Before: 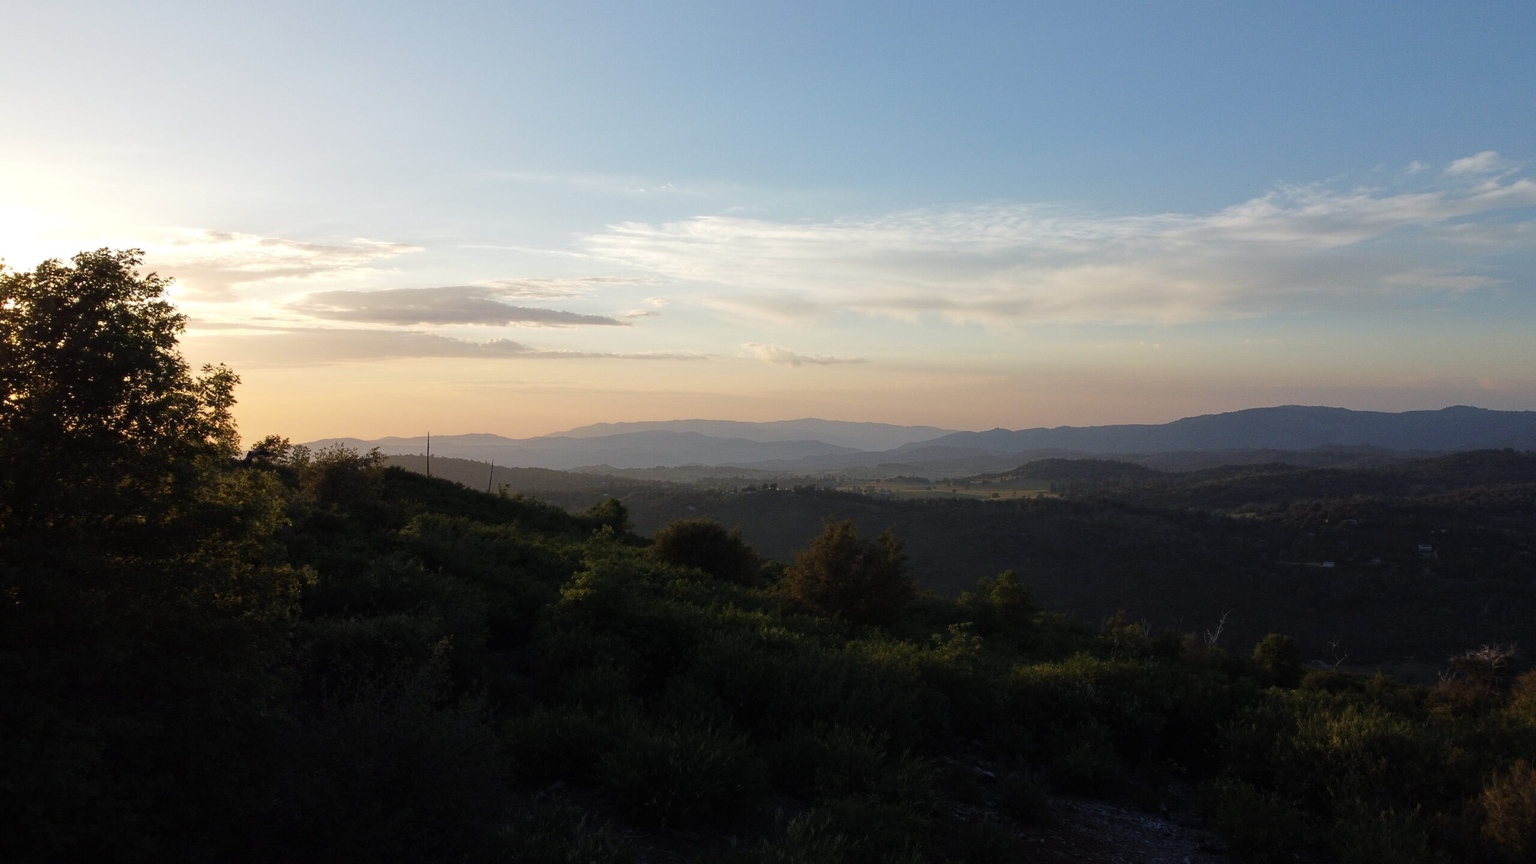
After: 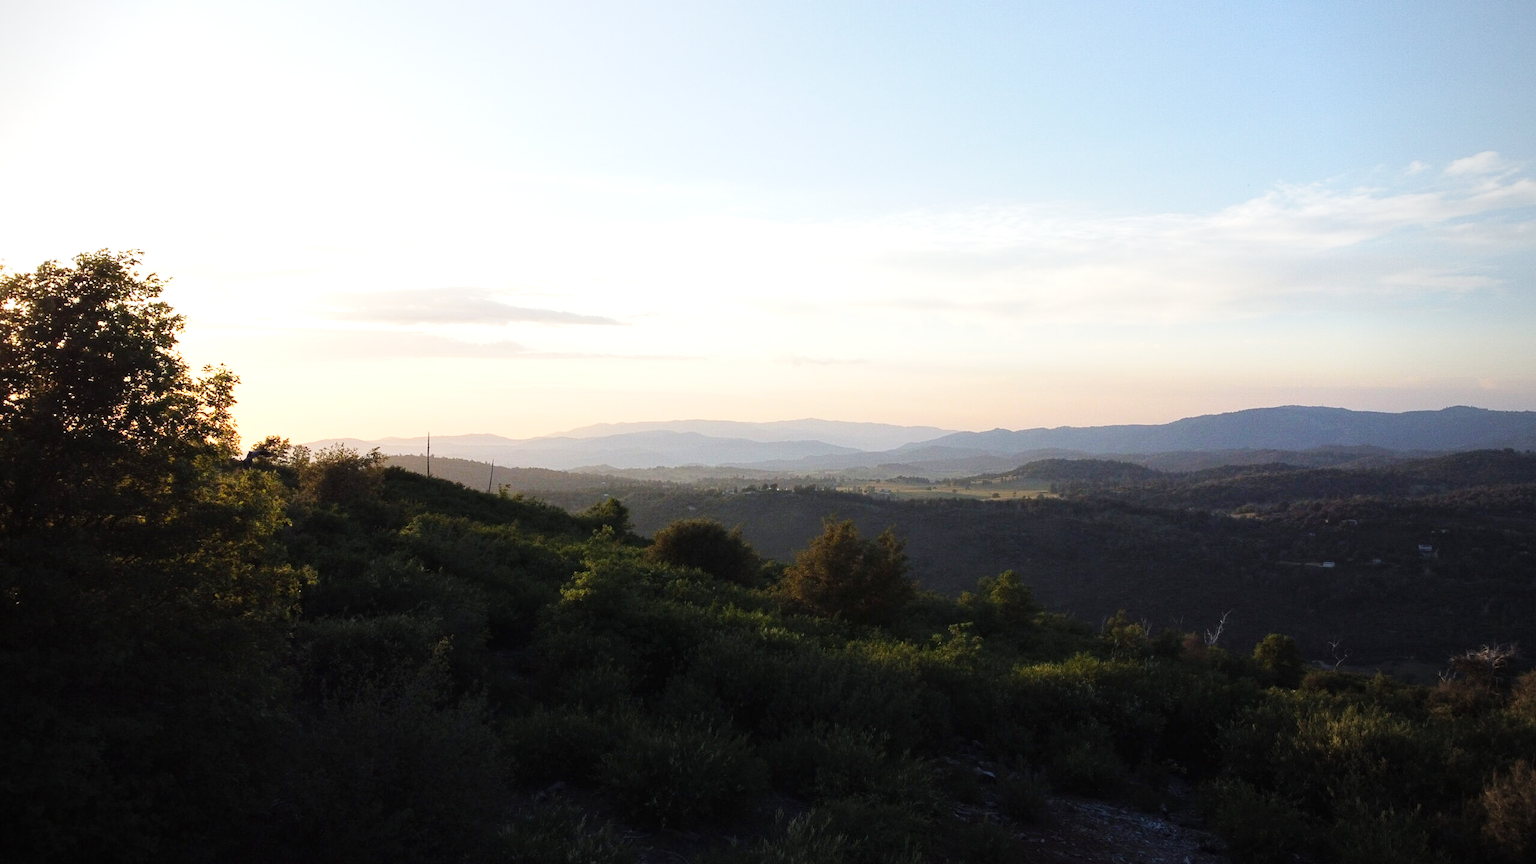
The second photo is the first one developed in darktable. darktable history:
exposure: black level correction 0, exposure 1 EV, compensate highlight preservation false
vignetting: fall-off radius 63.41%, center (-0.051, -0.356)
tone curve: curves: ch0 [(0, 0) (0.091, 0.075) (0.409, 0.457) (0.733, 0.82) (0.844, 0.908) (0.909, 0.942) (1, 0.973)]; ch1 [(0, 0) (0.437, 0.404) (0.5, 0.5) (0.529, 0.556) (0.58, 0.606) (0.616, 0.654) (1, 1)]; ch2 [(0, 0) (0.442, 0.415) (0.5, 0.5) (0.535, 0.557) (0.585, 0.62) (1, 1)], preserve colors none
